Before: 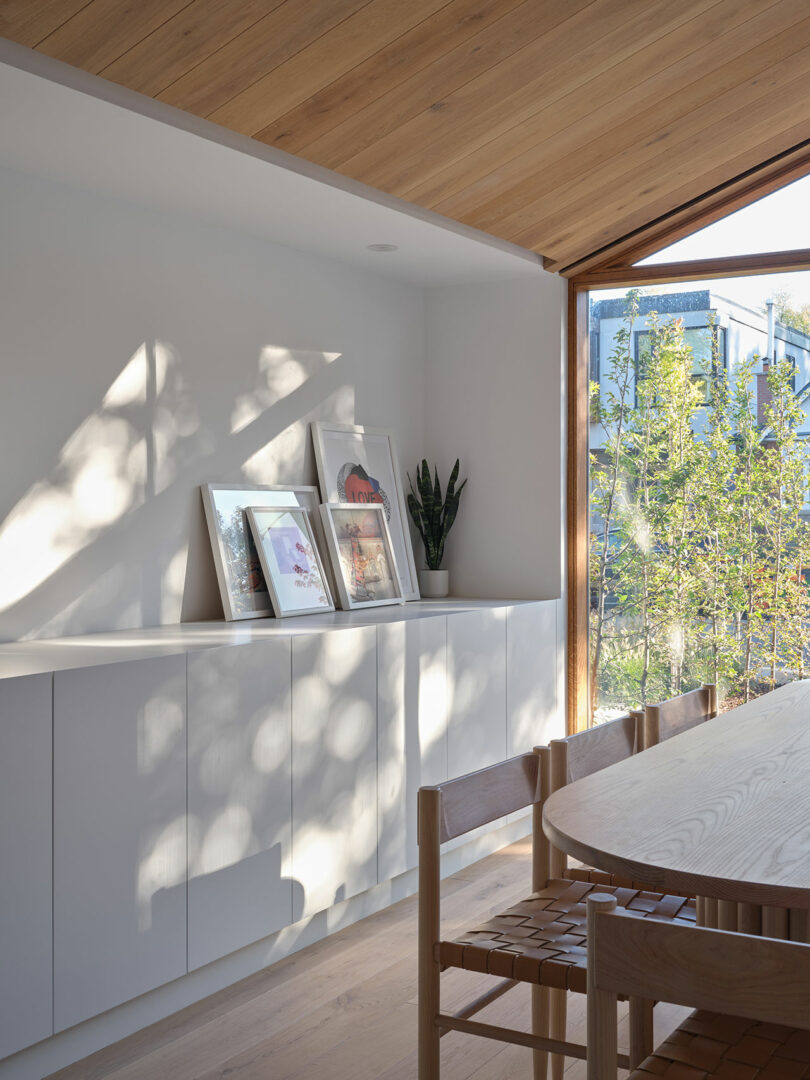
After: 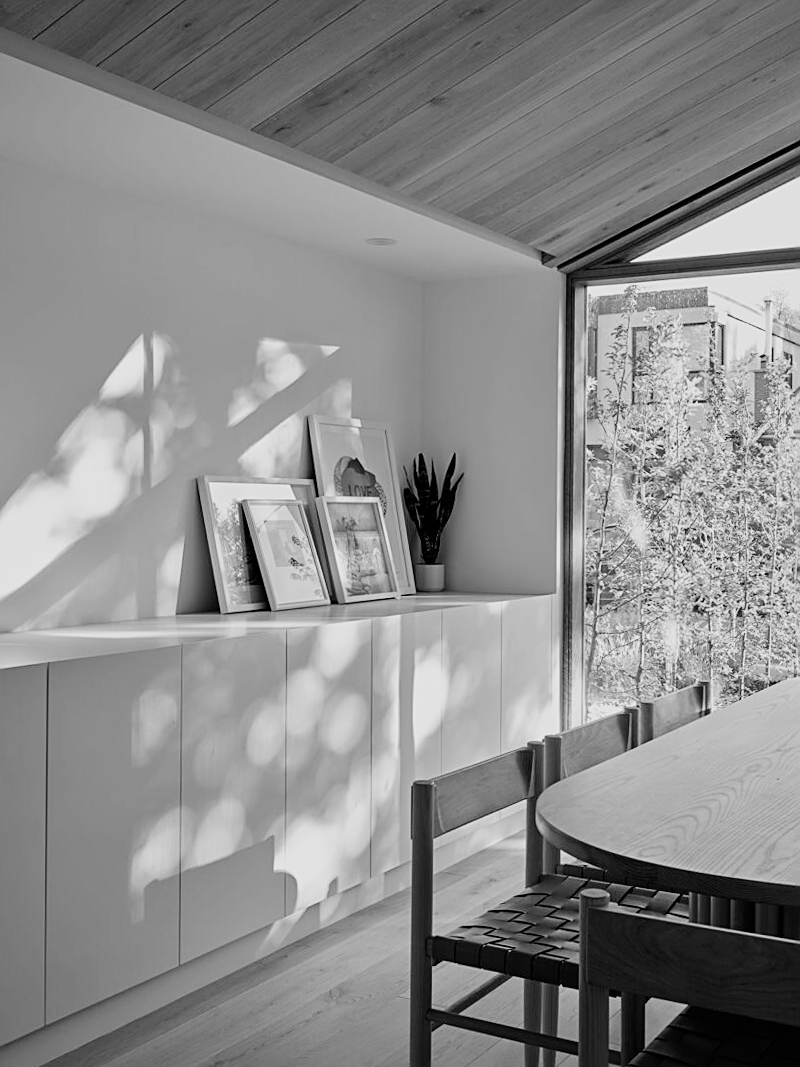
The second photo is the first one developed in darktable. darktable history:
crop and rotate: angle -0.5°
filmic rgb: black relative exposure -5 EV, hardness 2.88, contrast 1.3, highlights saturation mix -30%
sharpen: on, module defaults
monochrome: on, module defaults
